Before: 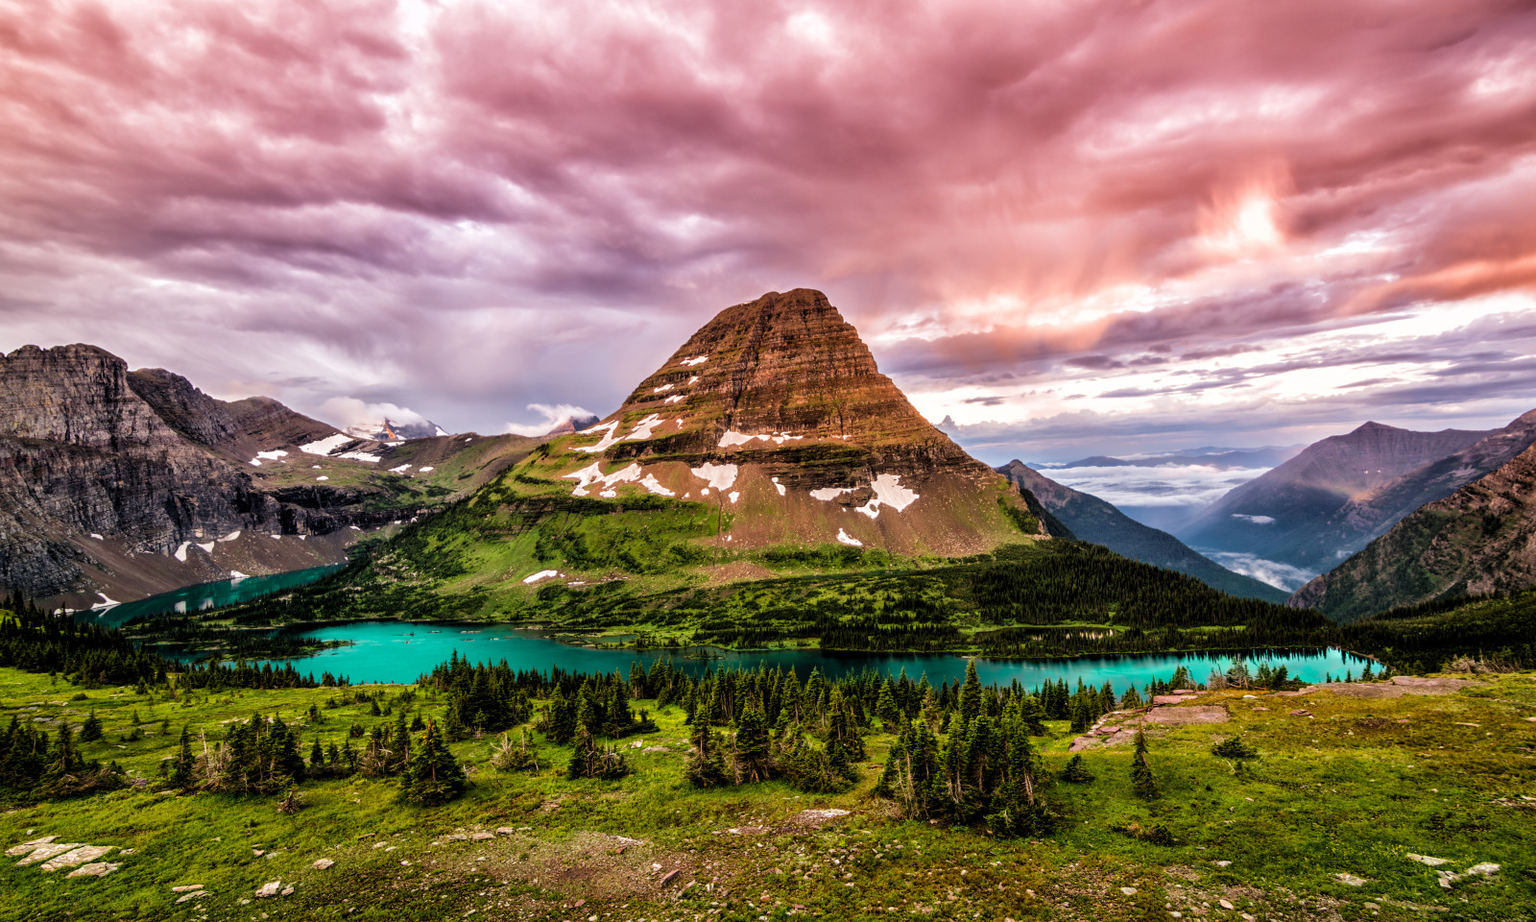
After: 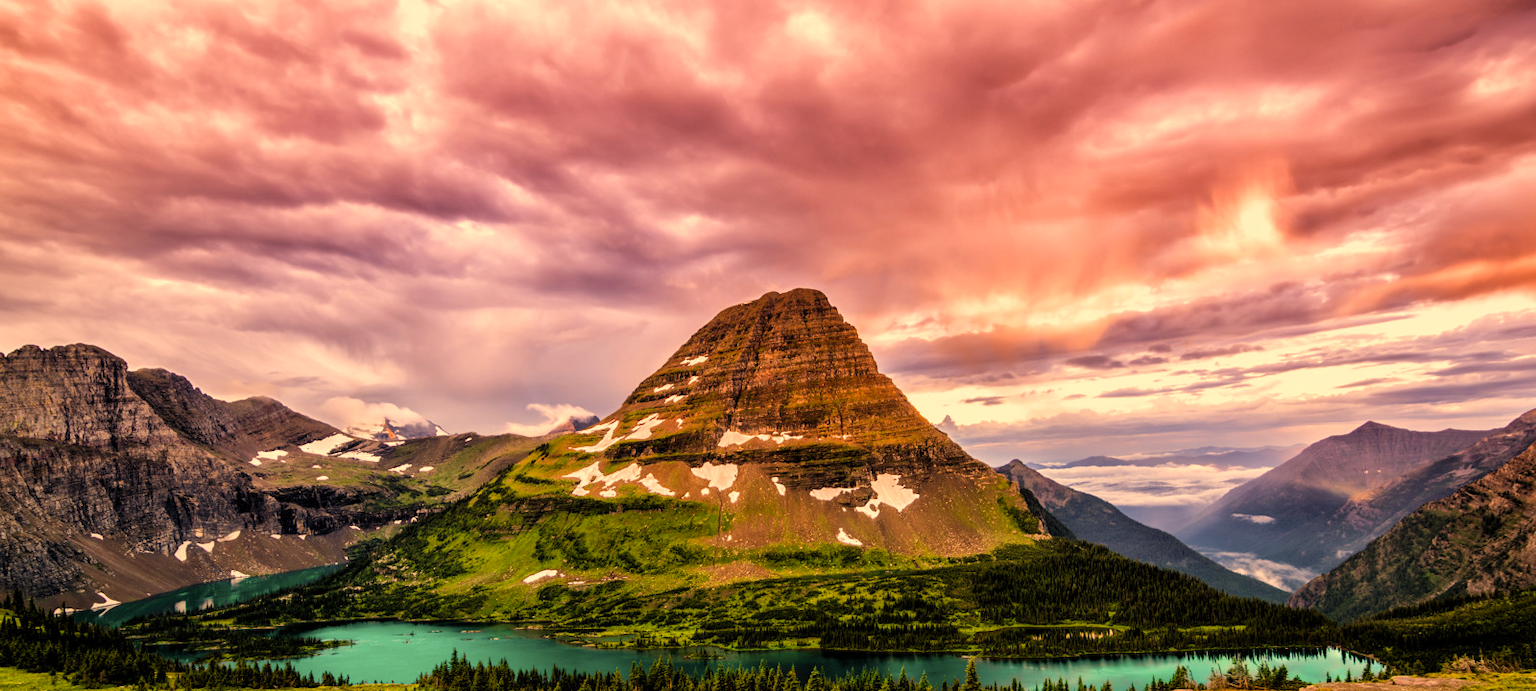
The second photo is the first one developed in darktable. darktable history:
color correction: highlights a* 15, highlights b* 32.02
crop: bottom 24.993%
